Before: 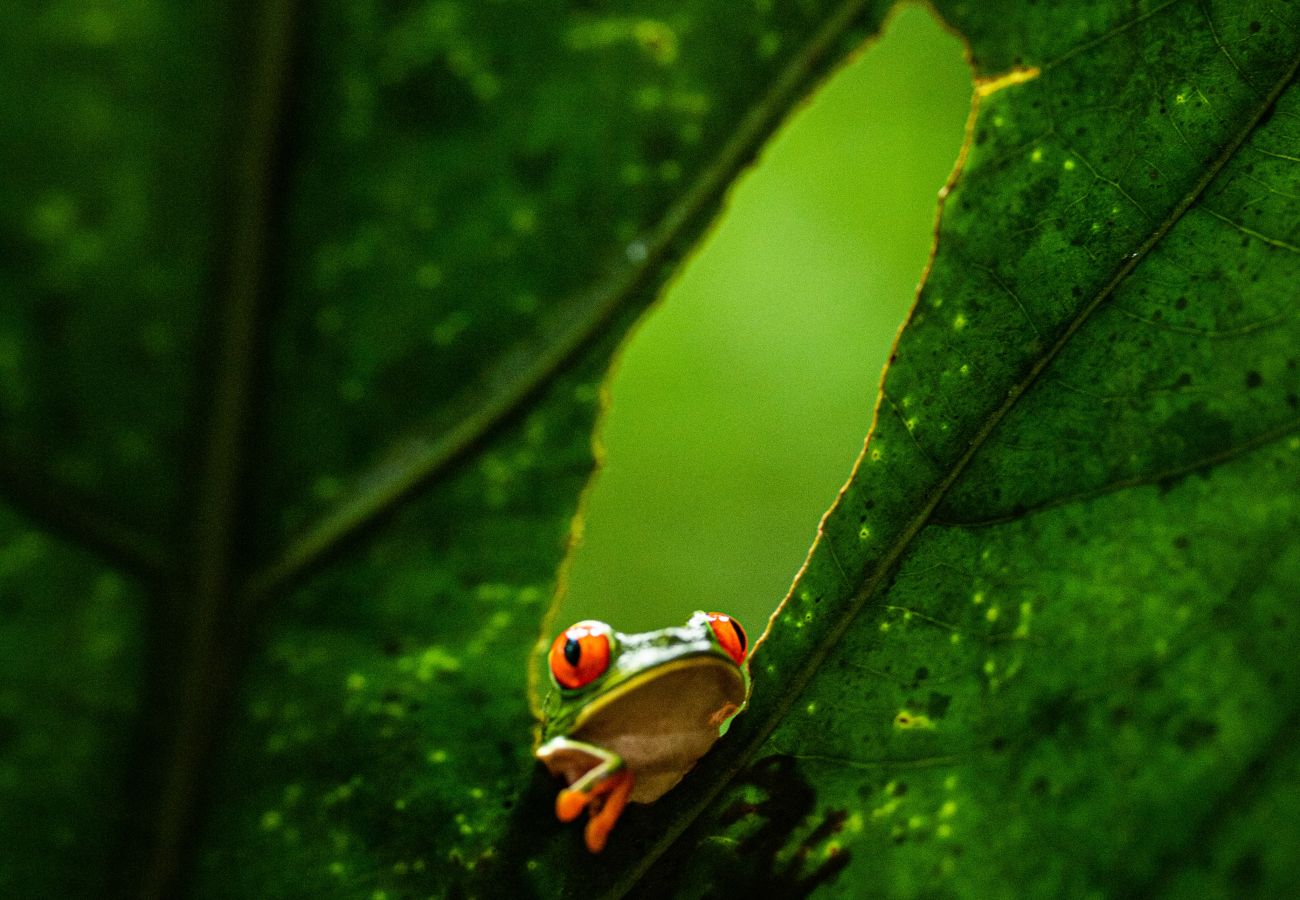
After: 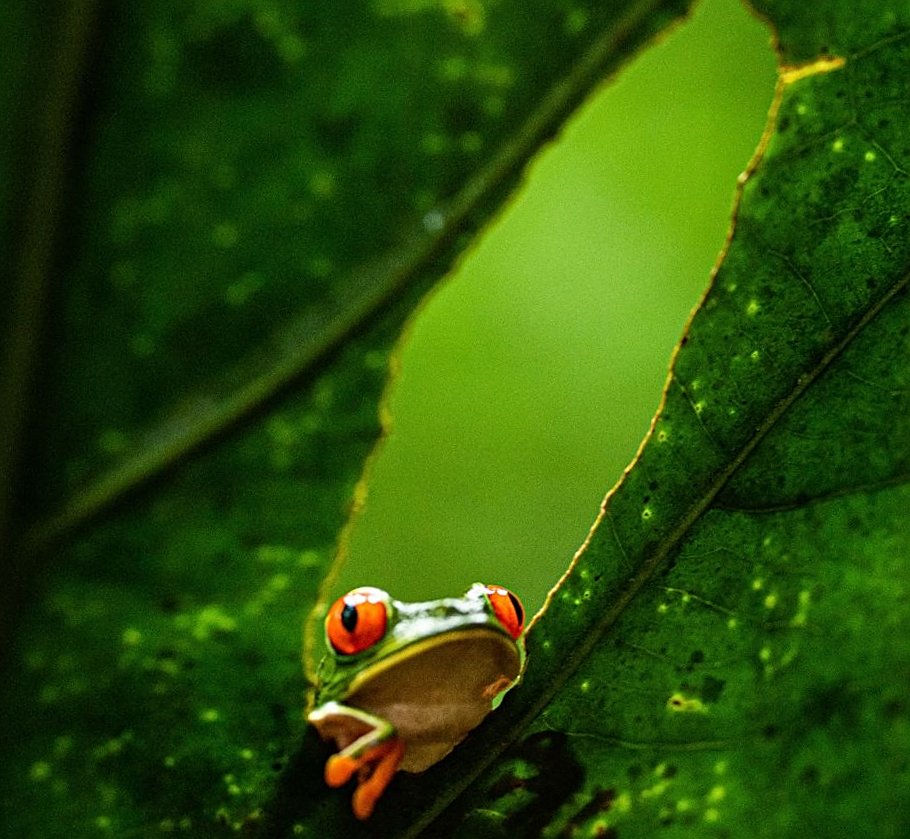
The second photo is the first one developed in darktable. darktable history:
sharpen: on, module defaults
crop and rotate: angle -2.88°, left 13.993%, top 0.019%, right 10.947%, bottom 0.064%
